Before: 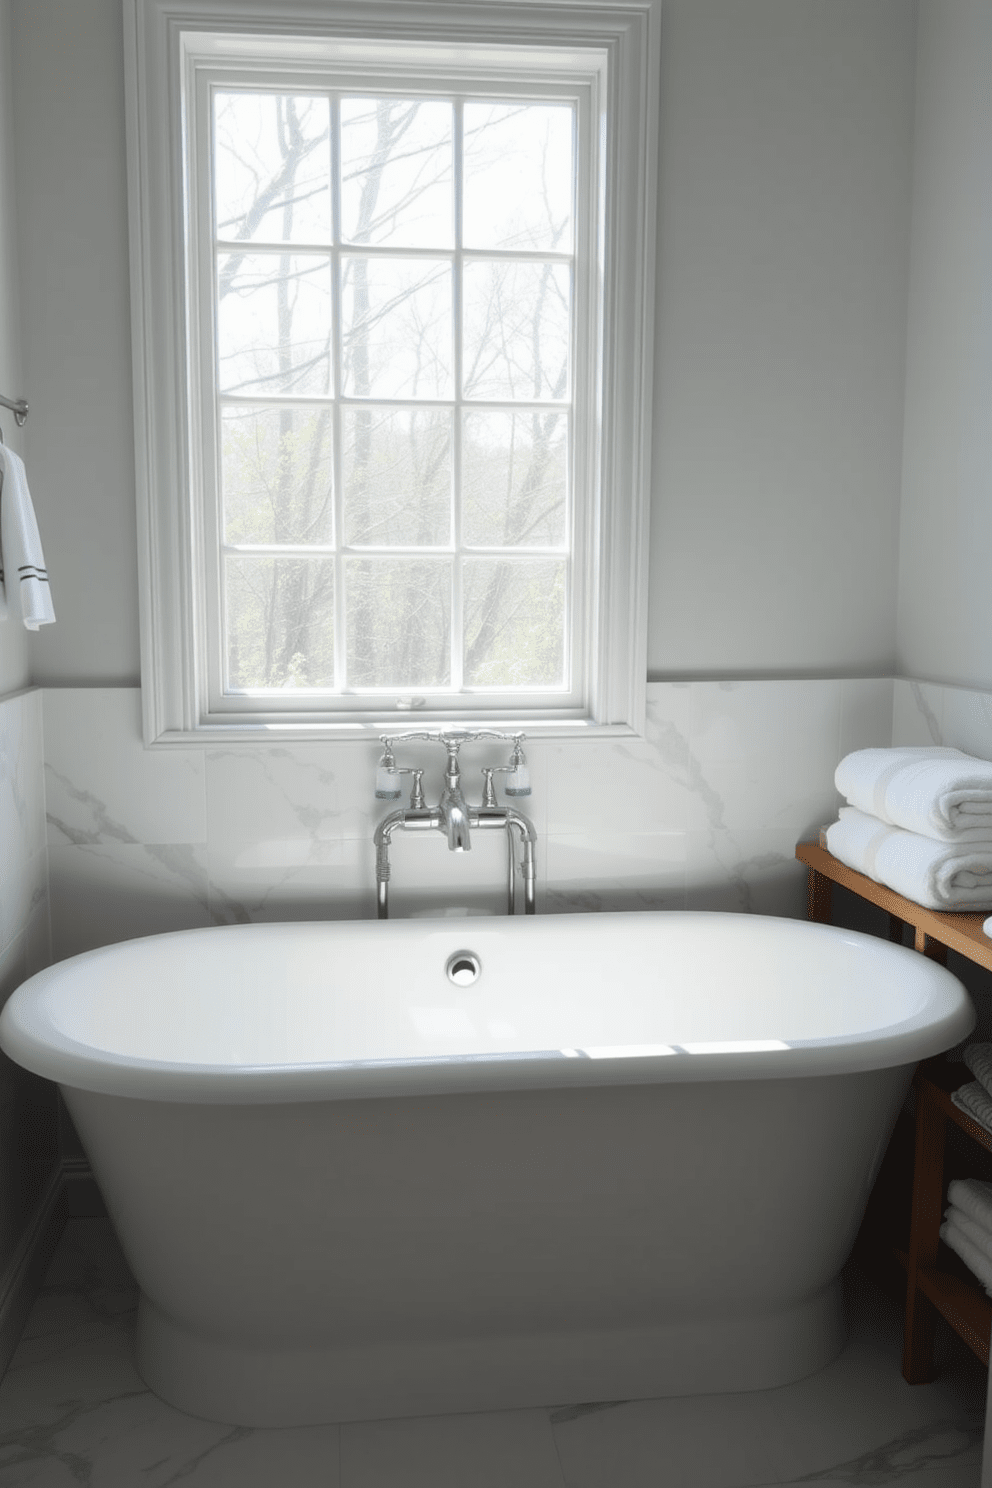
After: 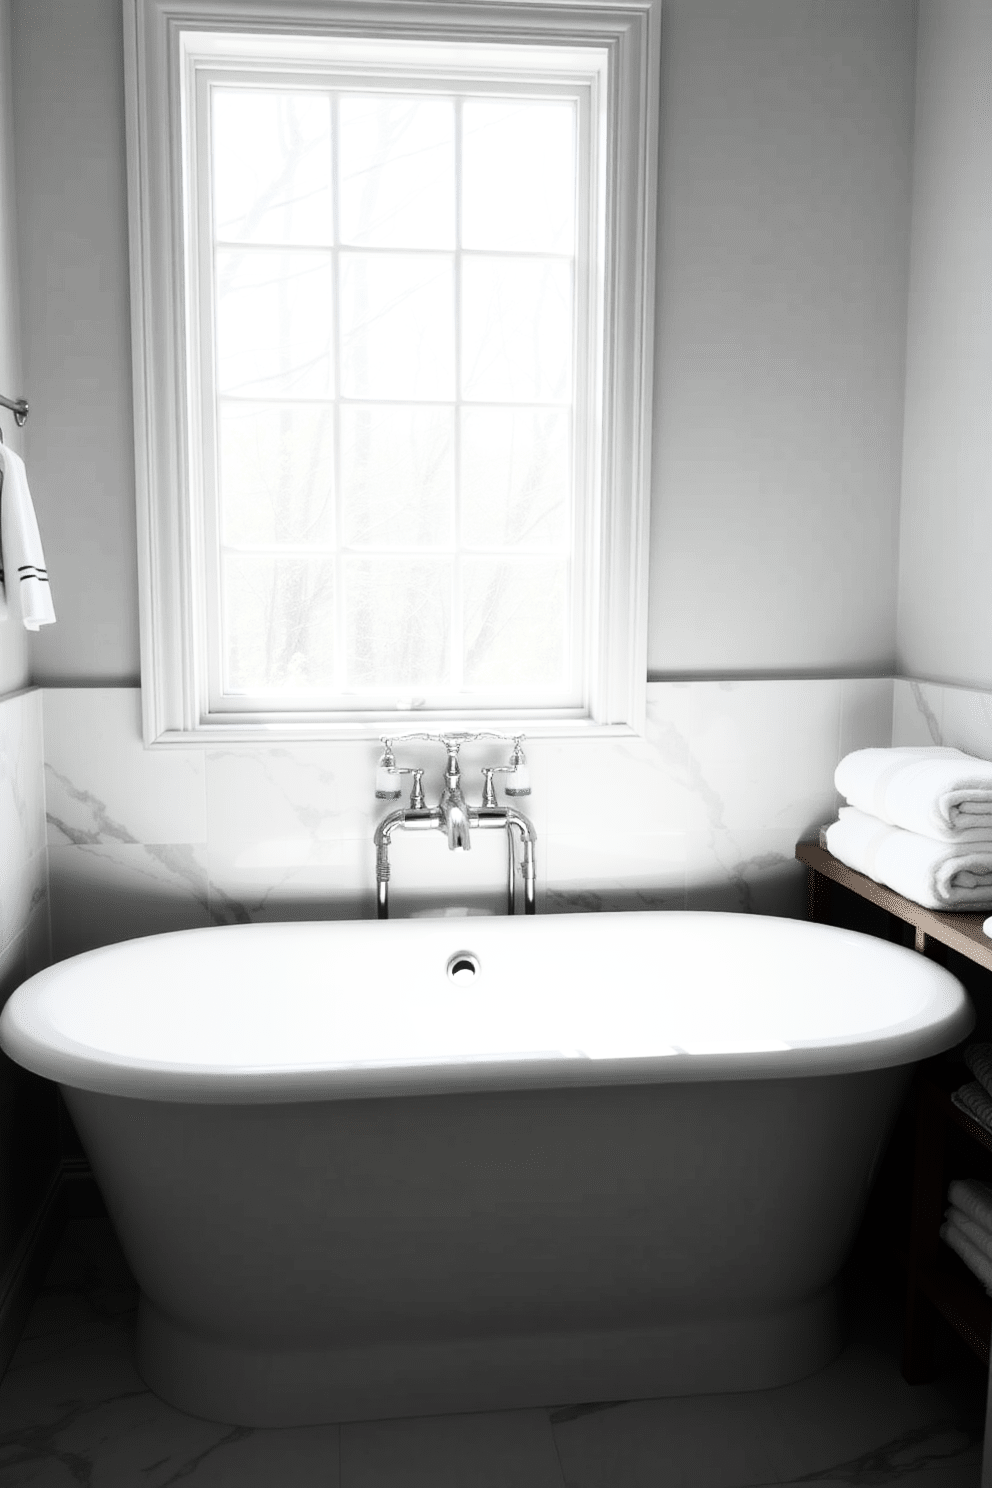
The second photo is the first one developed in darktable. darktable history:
contrast brightness saturation: contrast 0.299
exposure: black level correction 0, compensate exposure bias true, compensate highlight preservation false
filmic rgb: black relative exposure -7.98 EV, white relative exposure 2.33 EV, hardness 6.66
color correction: highlights b* -0.019, saturation 0.336
